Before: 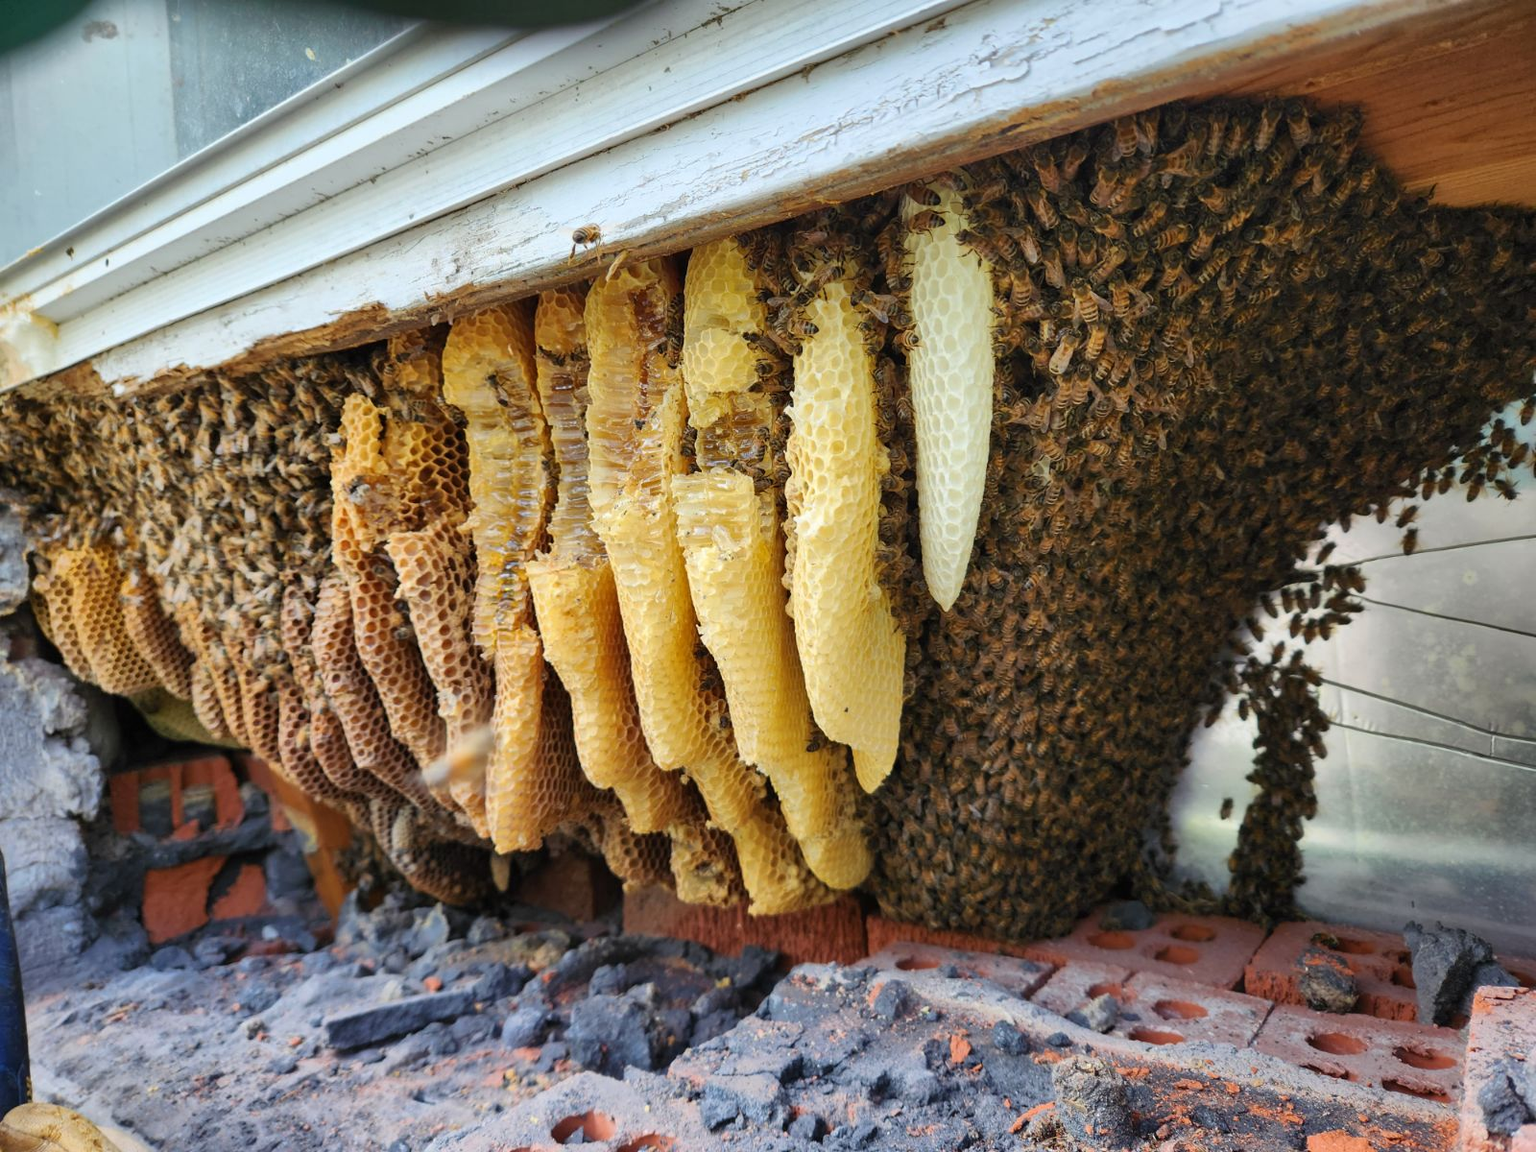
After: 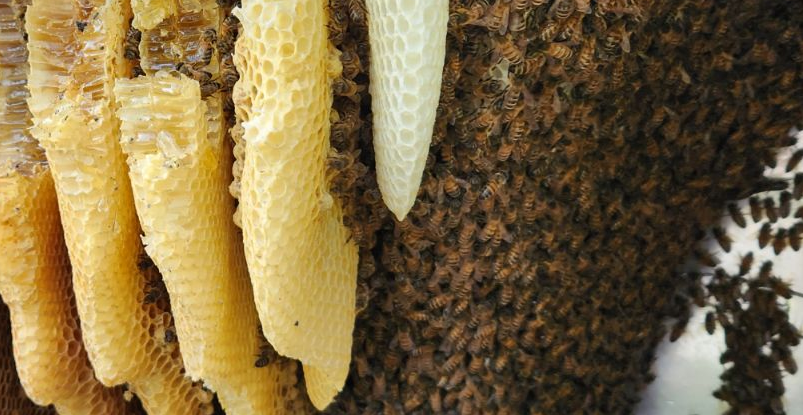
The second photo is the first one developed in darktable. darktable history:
rgb levels: preserve colors max RGB
crop: left 36.607%, top 34.735%, right 13.146%, bottom 30.611%
